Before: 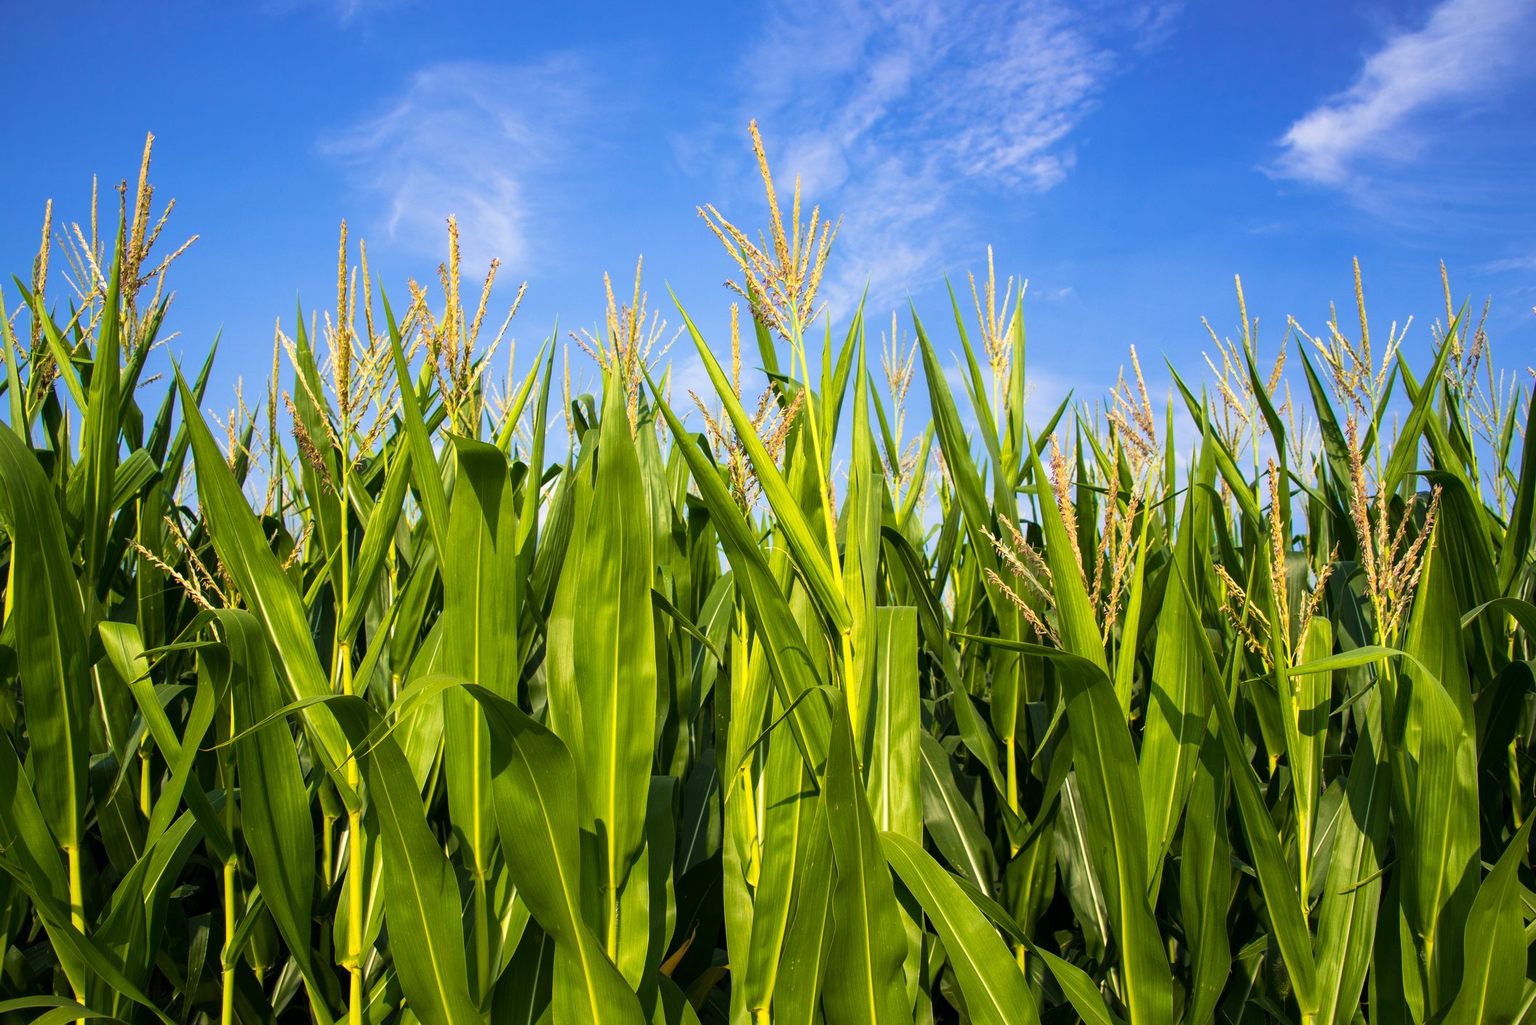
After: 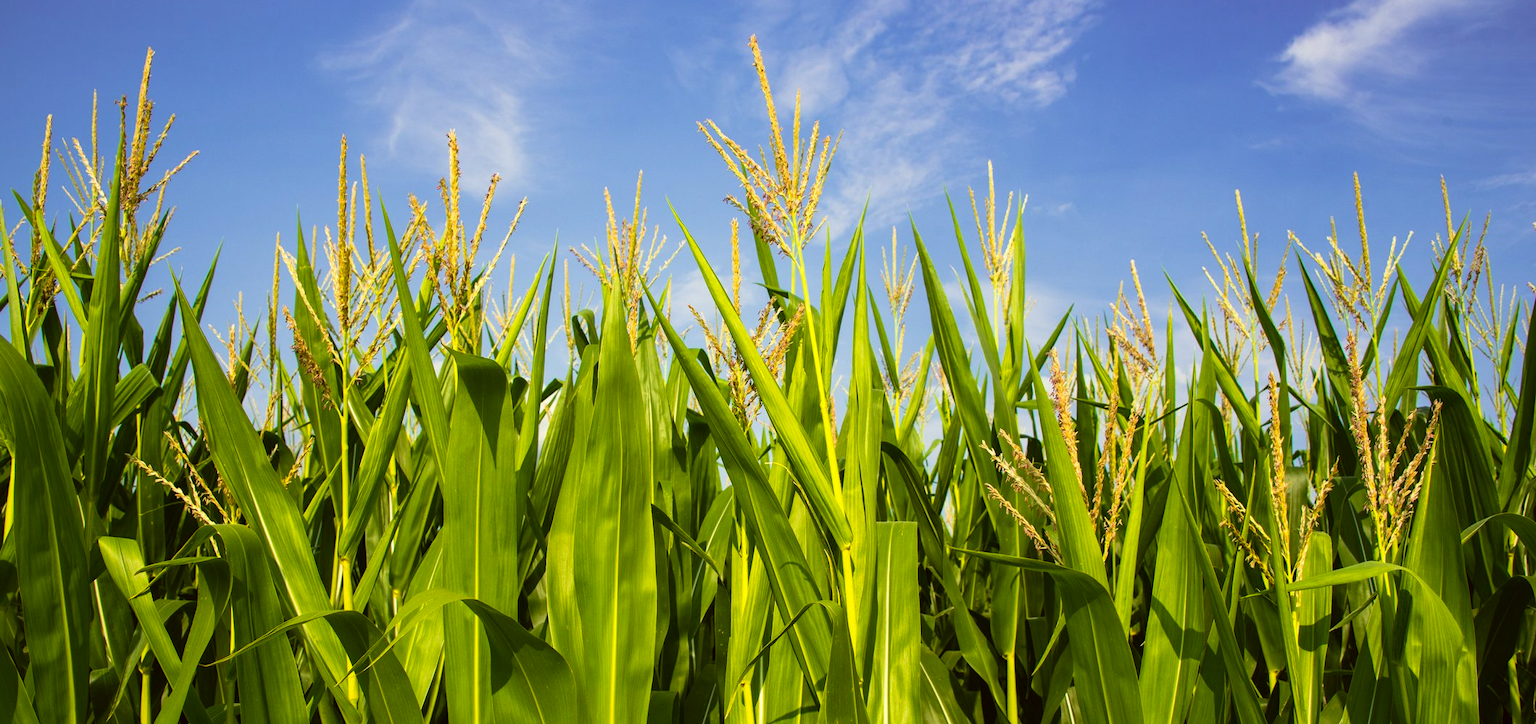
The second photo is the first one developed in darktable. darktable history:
color correction: highlights a* -1.43, highlights b* 10.12, shadows a* 0.395, shadows b* 19.35
crop and rotate: top 8.293%, bottom 20.996%
